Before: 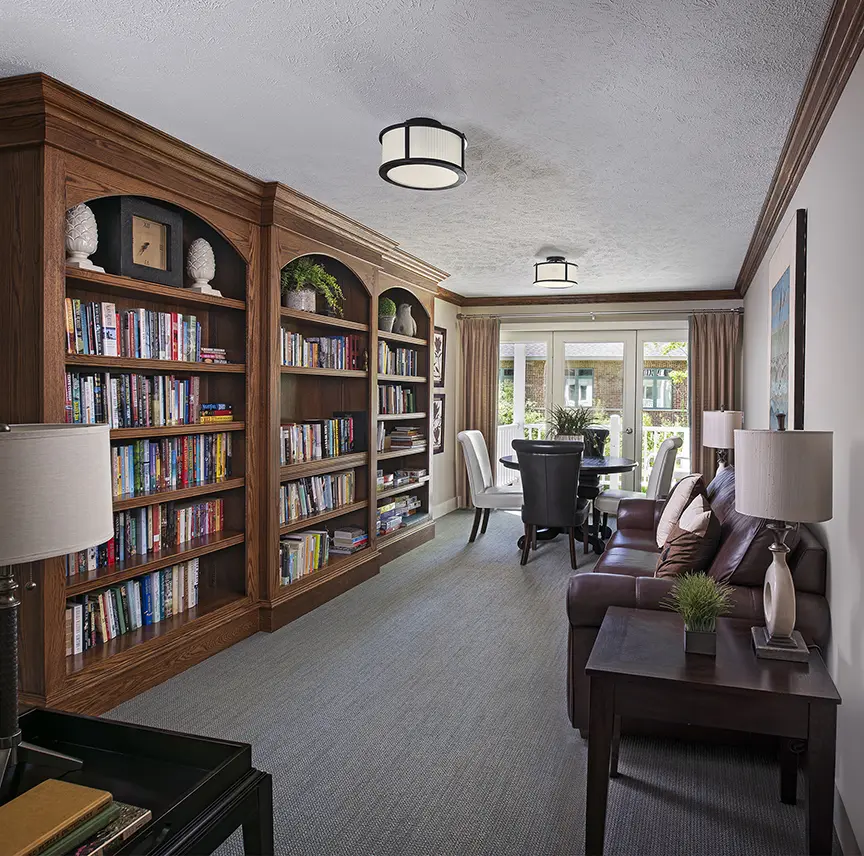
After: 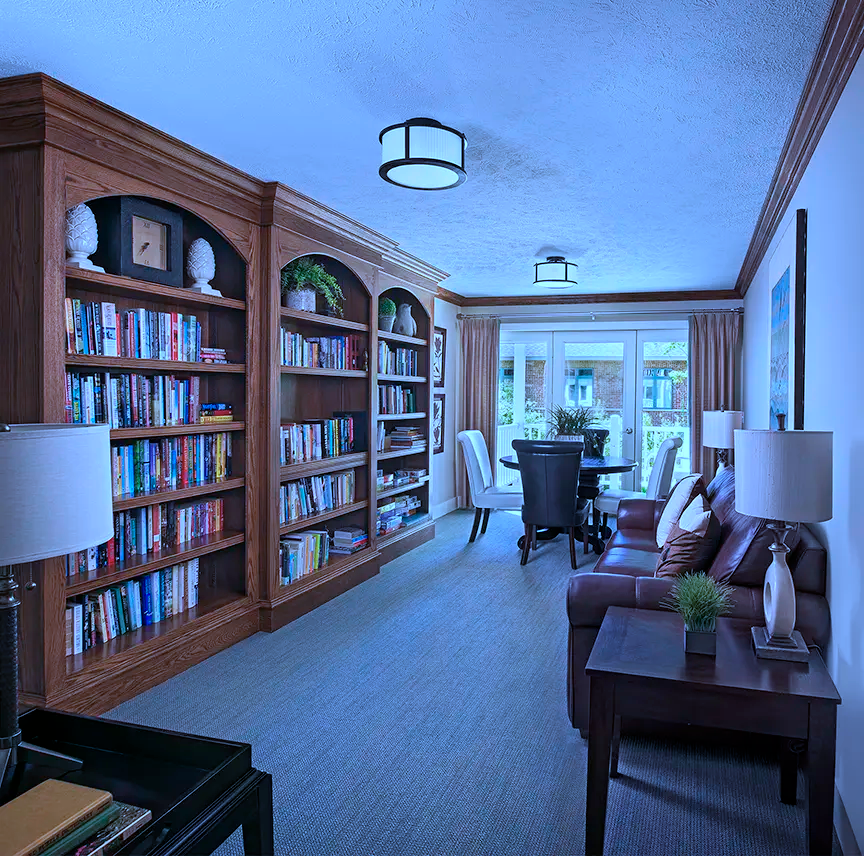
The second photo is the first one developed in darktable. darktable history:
color calibration: illuminant as shot in camera, x 0.442, y 0.413, temperature 2903.13 K
shadows and highlights: shadows 25, highlights -25
